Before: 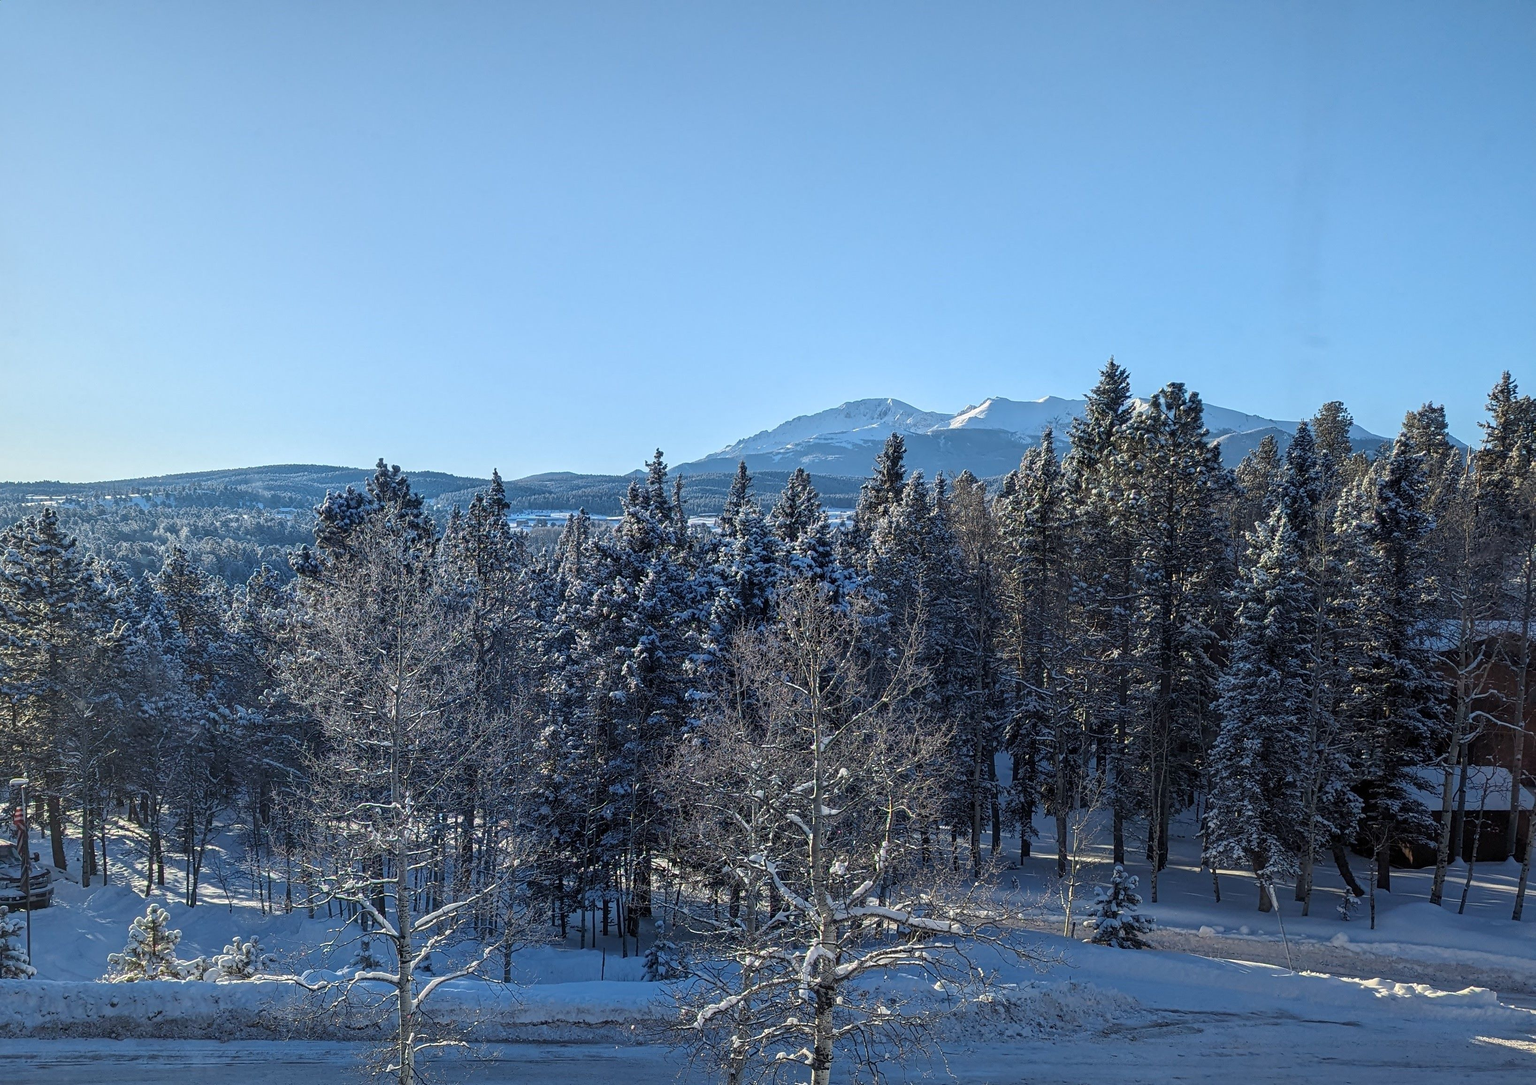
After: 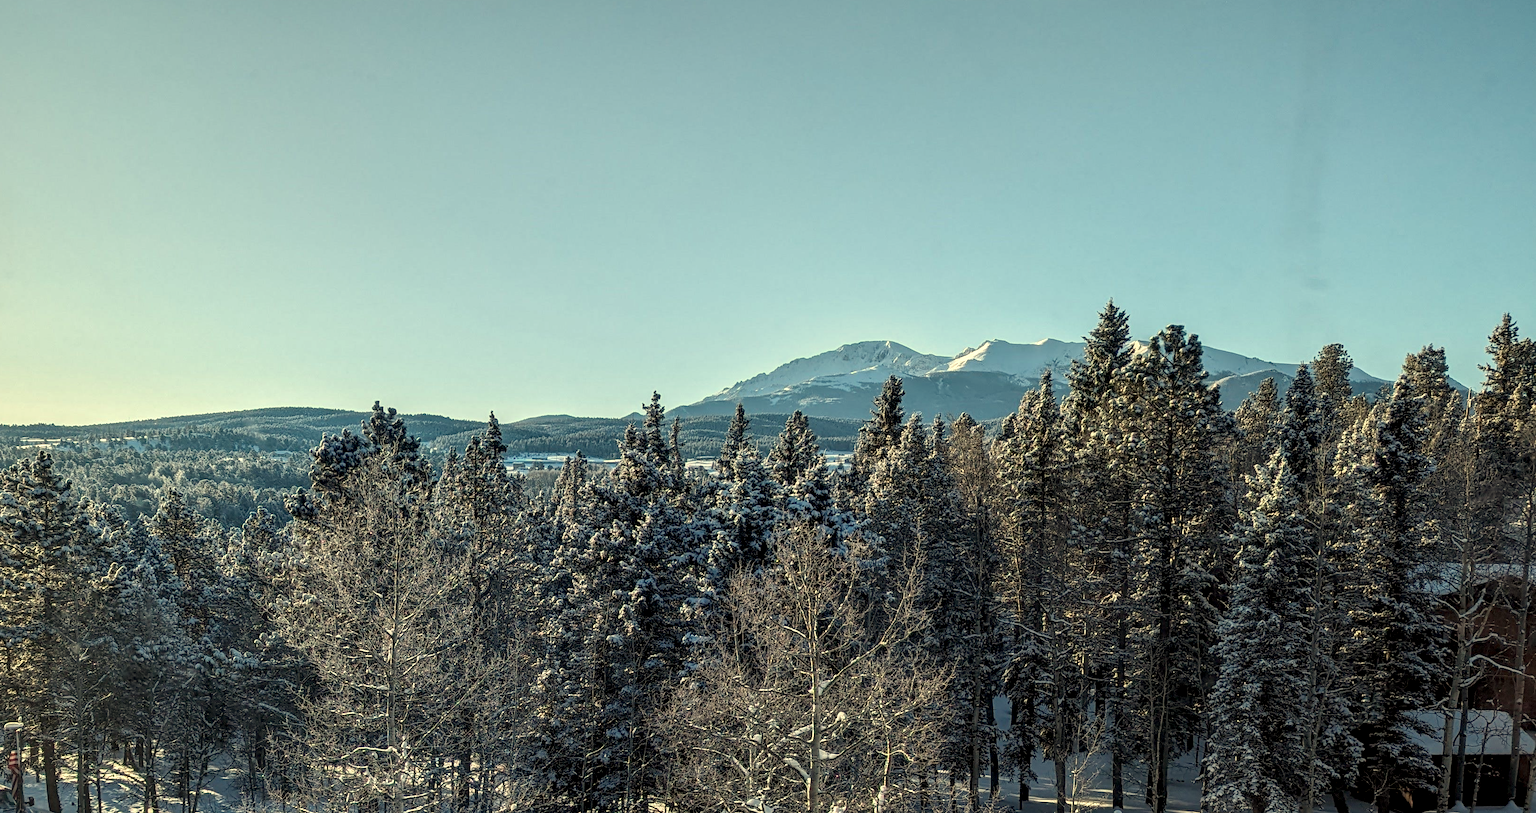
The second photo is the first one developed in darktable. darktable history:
crop: left 0.387%, top 5.469%, bottom 19.809%
white balance: red 1.08, blue 0.791
local contrast: detail 135%, midtone range 0.75
